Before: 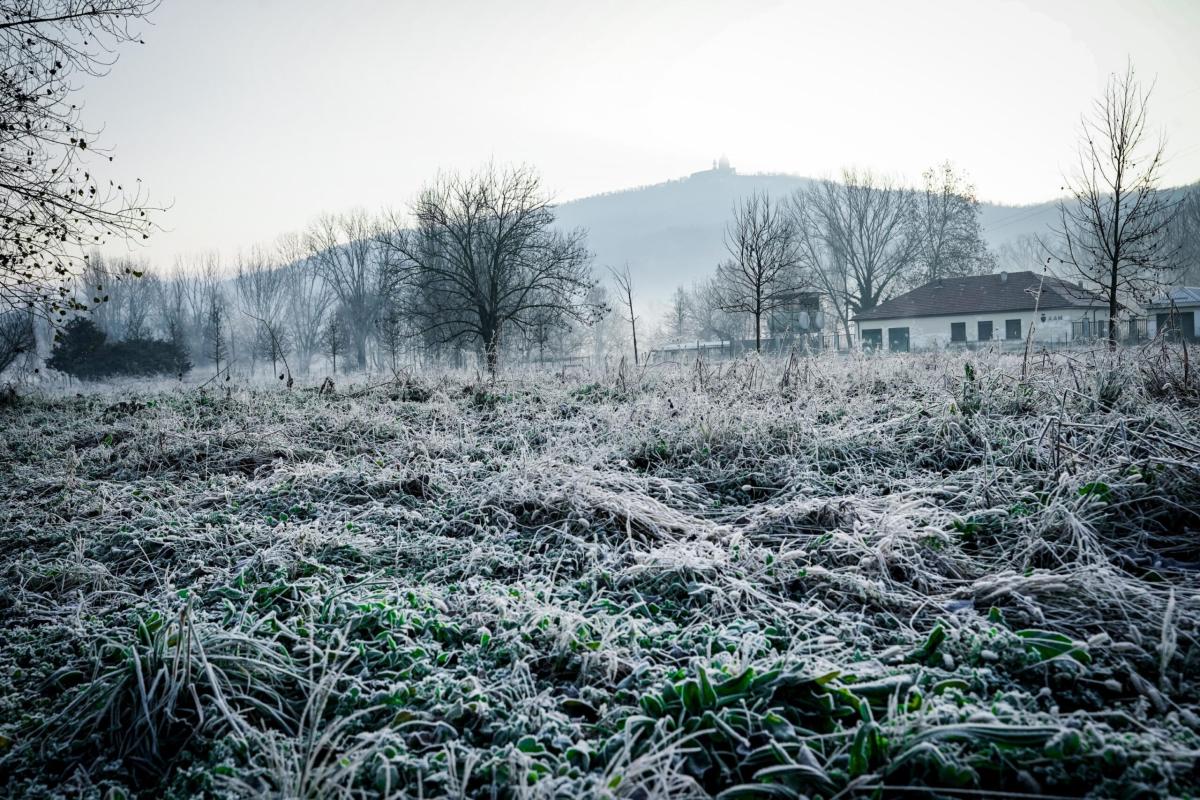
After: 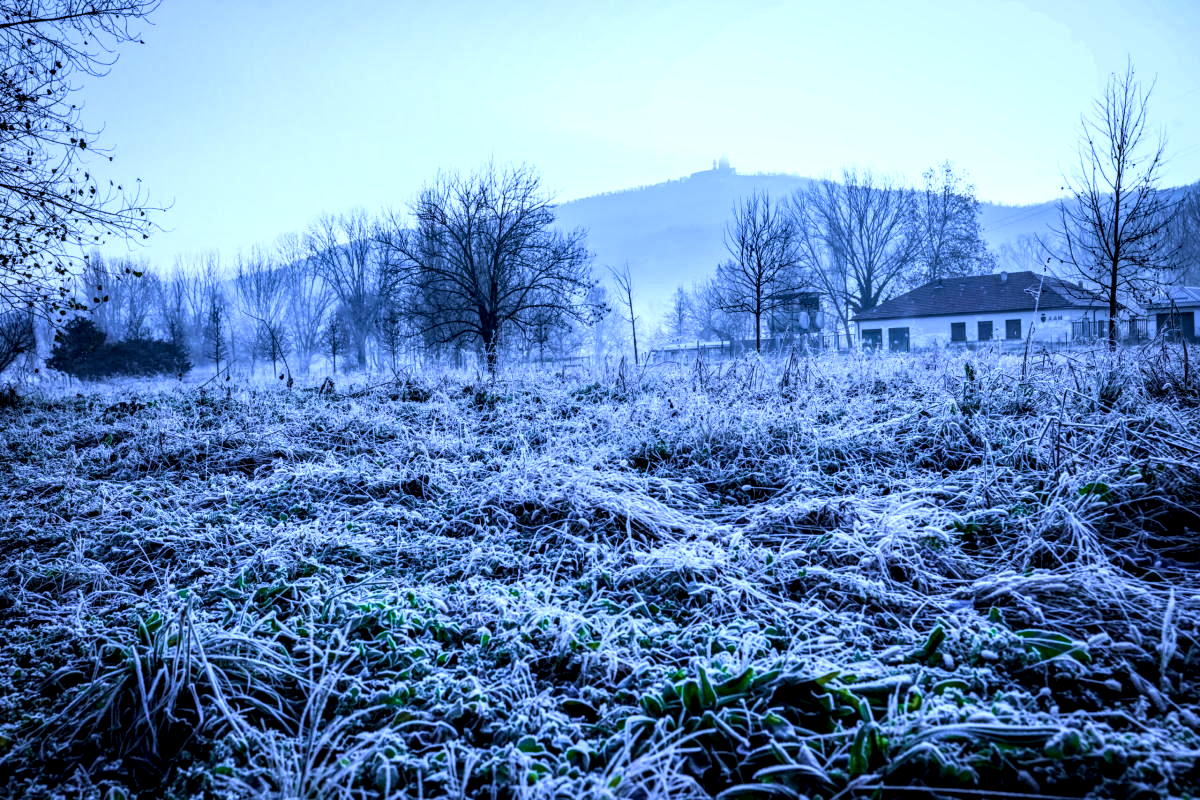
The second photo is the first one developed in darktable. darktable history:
white balance: red 0.766, blue 1.537
local contrast: detail 154%
velvia: on, module defaults
